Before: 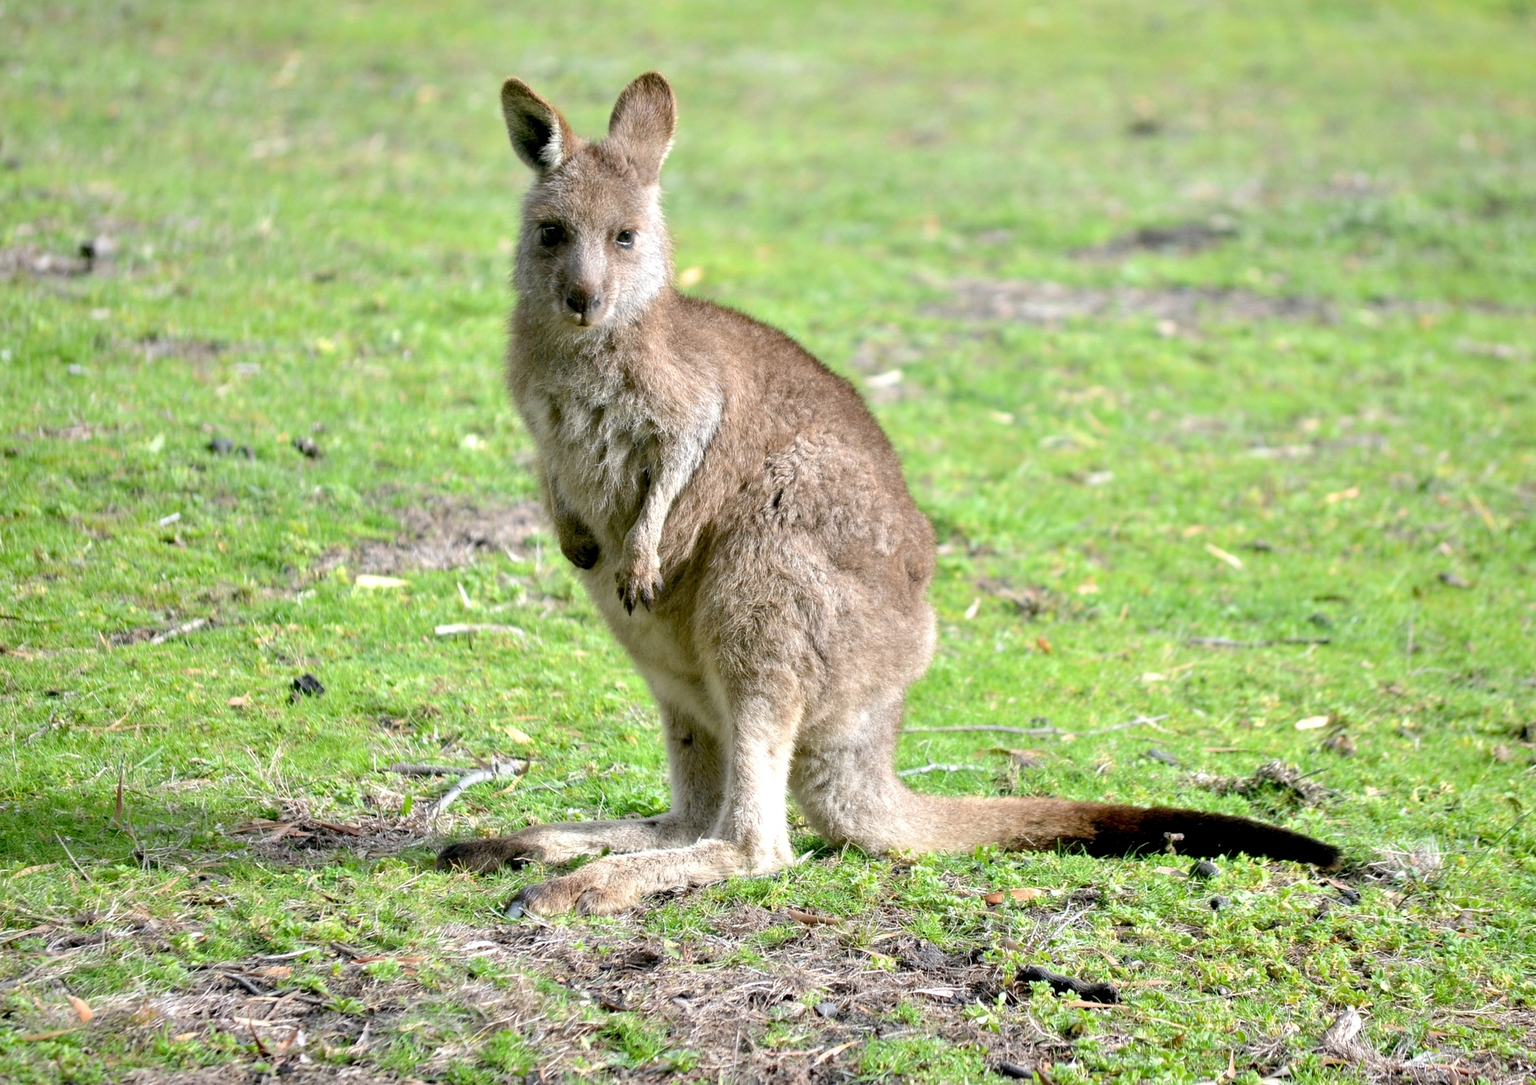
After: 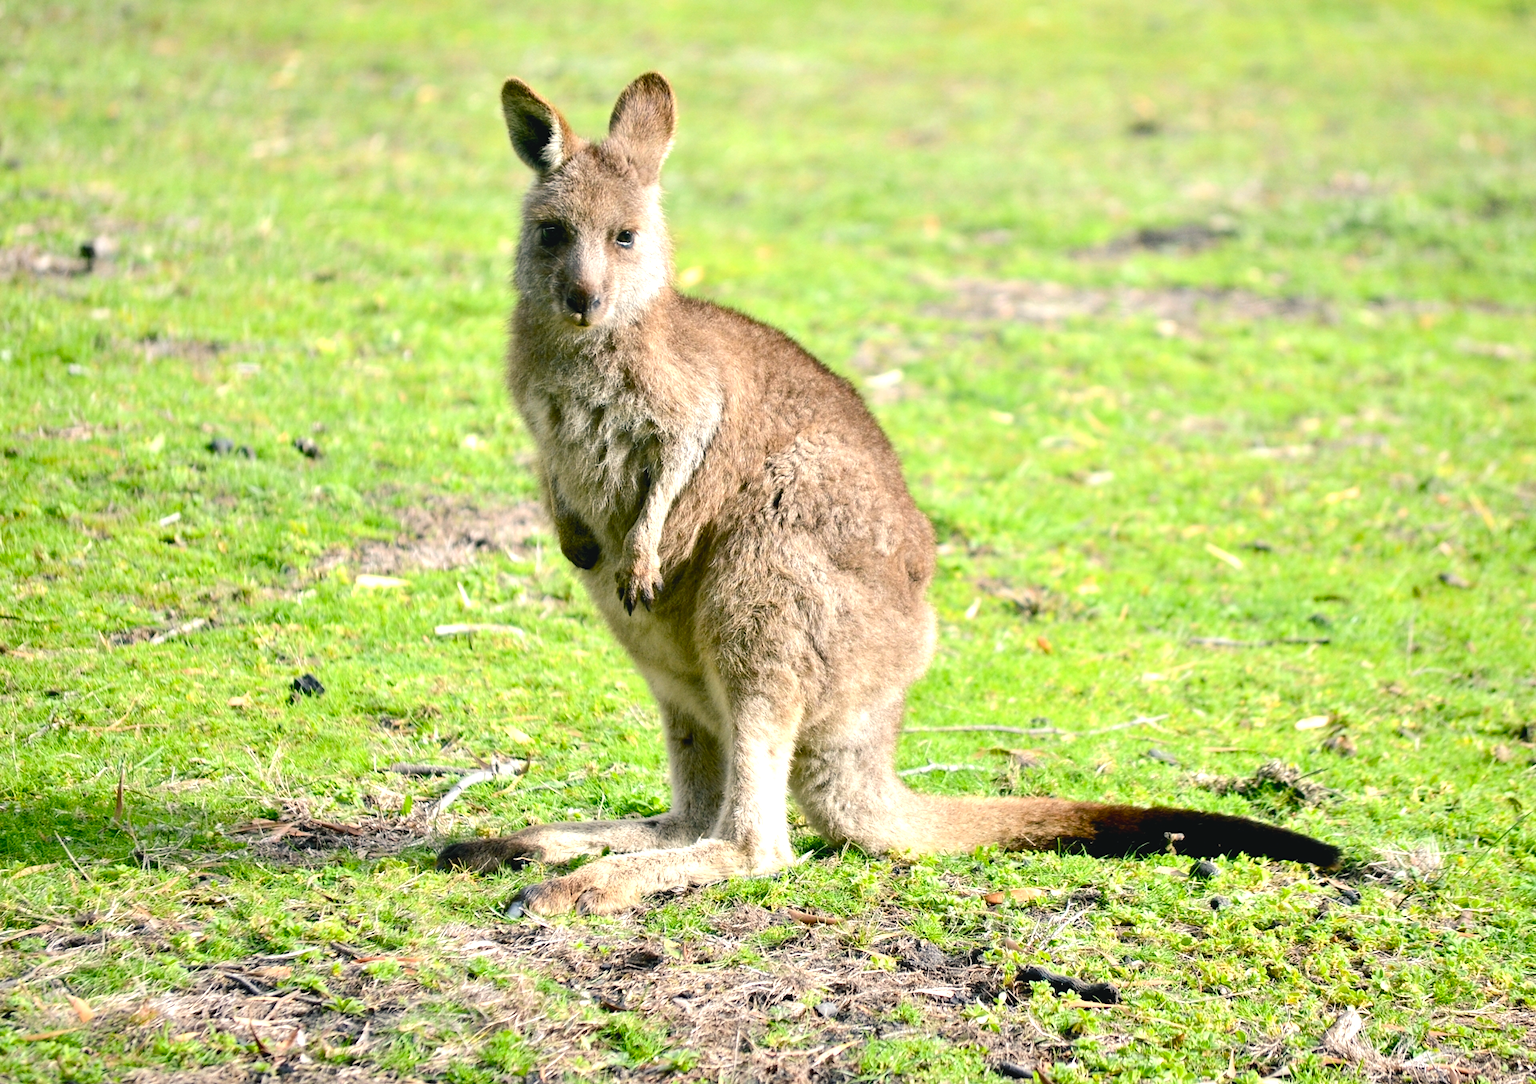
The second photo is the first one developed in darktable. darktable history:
color balance rgb: shadows lift › chroma 2%, shadows lift › hue 219.6°, power › hue 313.2°, highlights gain › chroma 3%, highlights gain › hue 75.6°, global offset › luminance 0.5%, perceptual saturation grading › global saturation 15.33%, perceptual saturation grading › highlights -19.33%, perceptual saturation grading › shadows 20%, global vibrance 20%
contrast brightness saturation: contrast 0.1, brightness 0.03, saturation 0.09
tone equalizer: -8 EV -0.417 EV, -7 EV -0.389 EV, -6 EV -0.333 EV, -5 EV -0.222 EV, -3 EV 0.222 EV, -2 EV 0.333 EV, -1 EV 0.389 EV, +0 EV 0.417 EV, edges refinement/feathering 500, mask exposure compensation -1.57 EV, preserve details no
